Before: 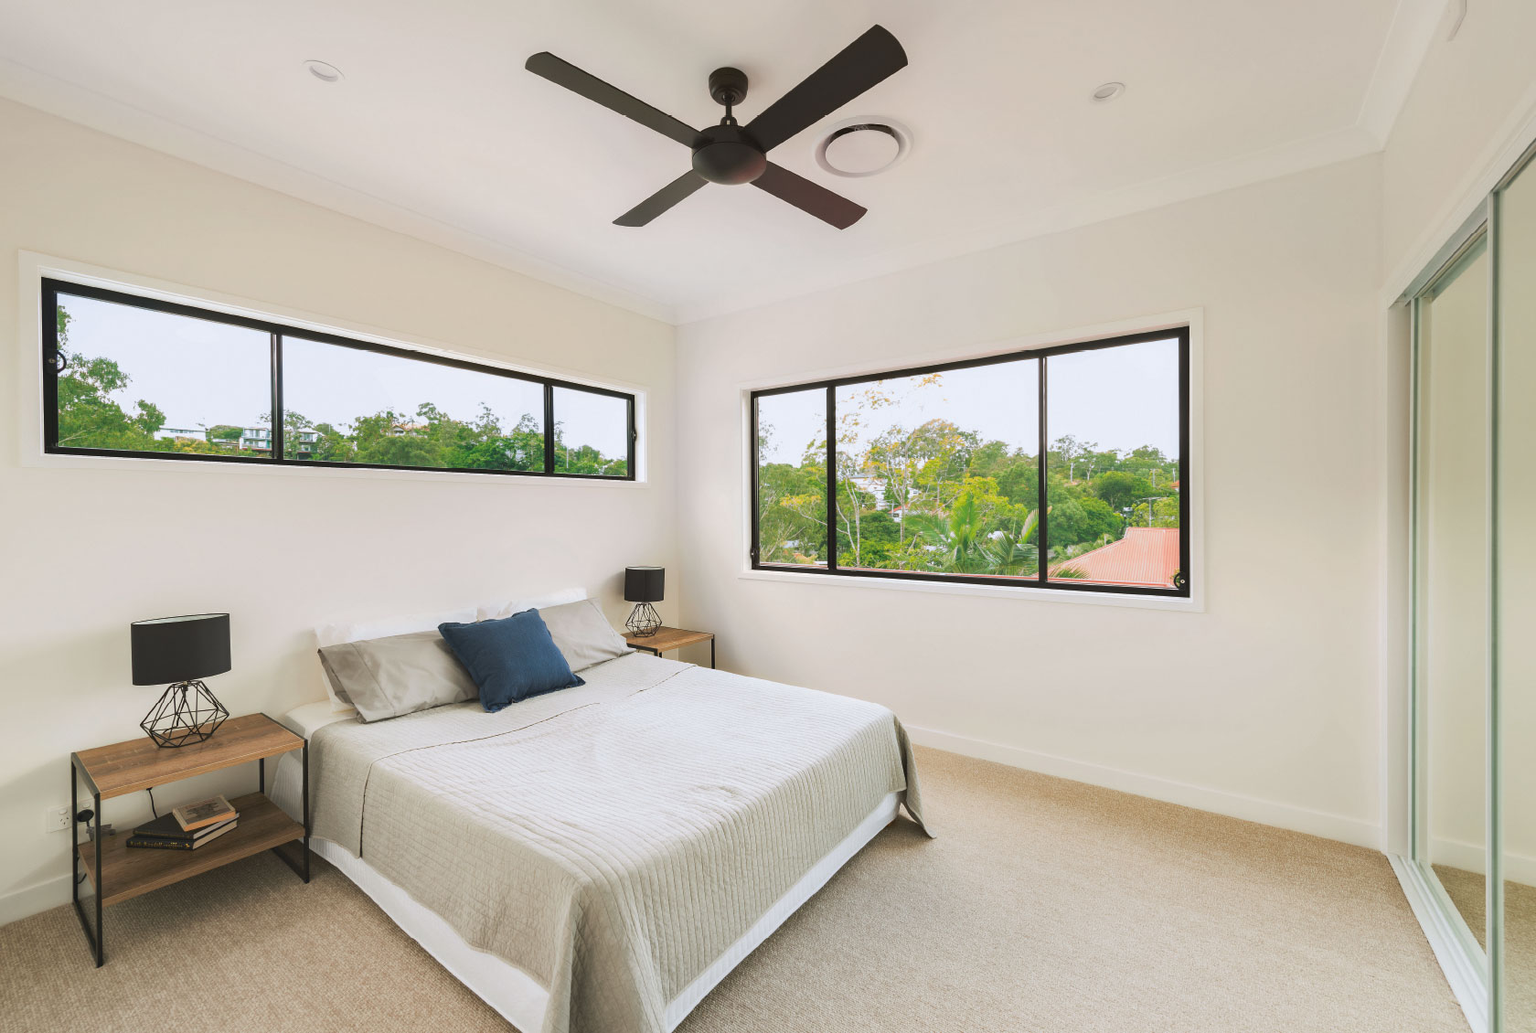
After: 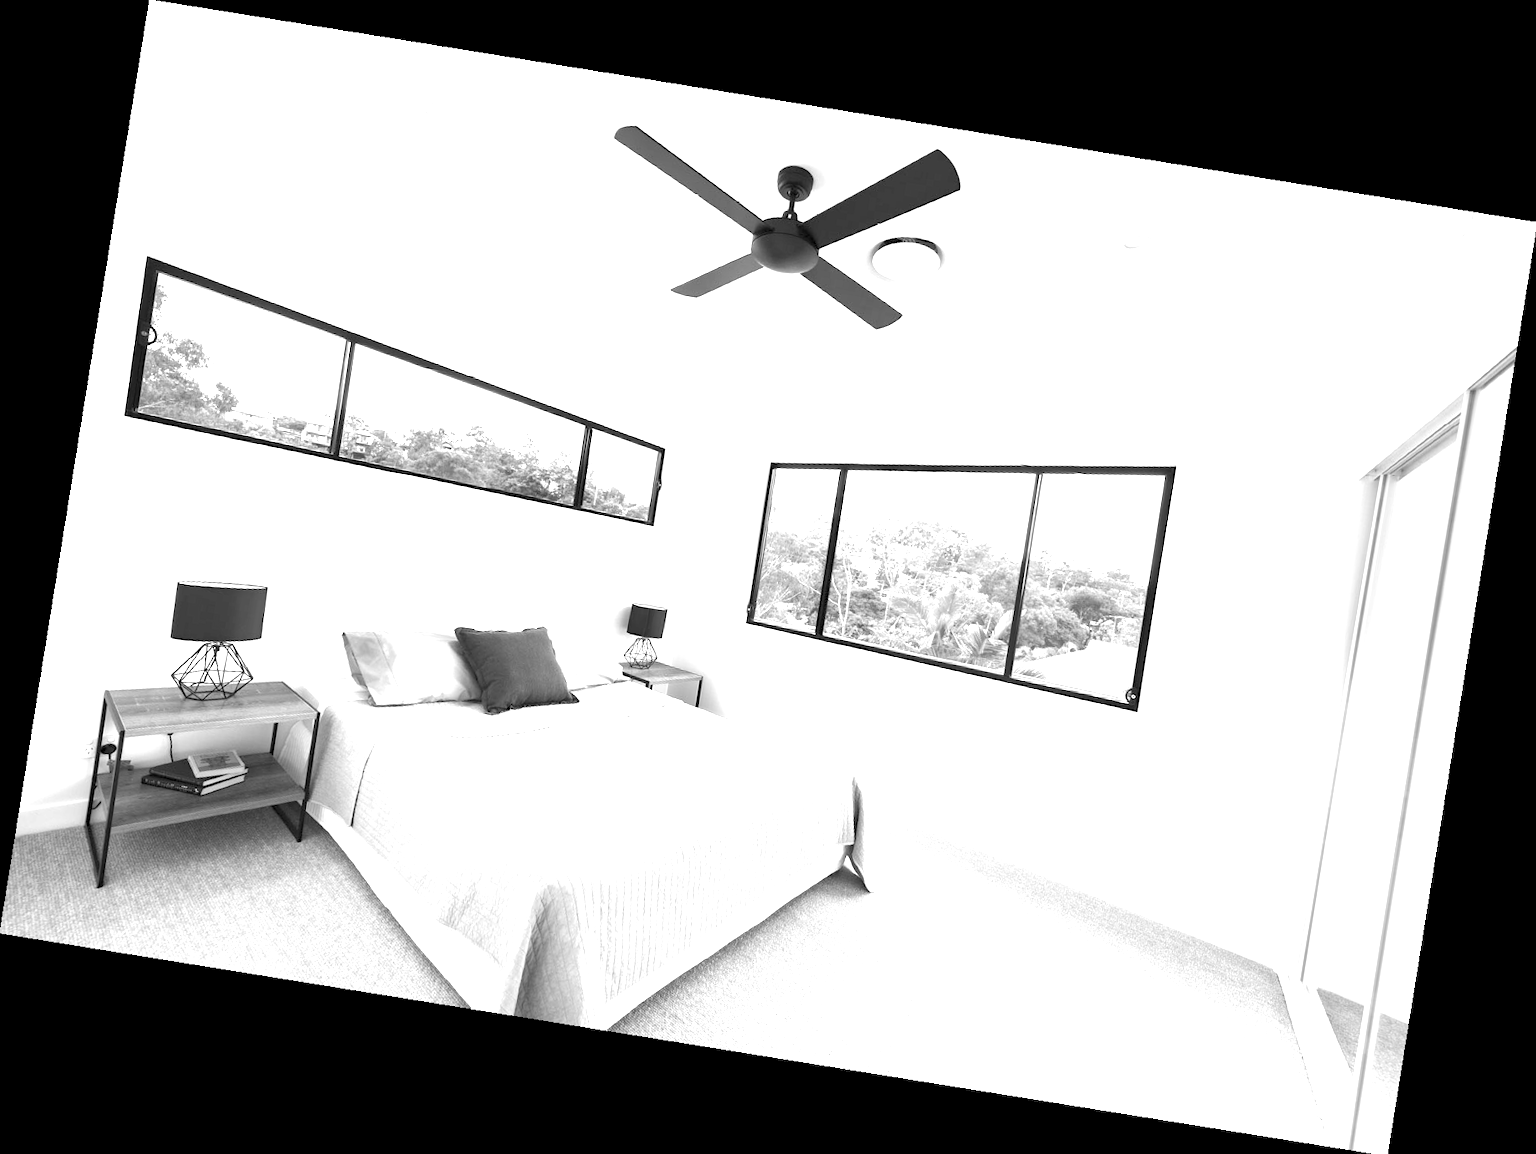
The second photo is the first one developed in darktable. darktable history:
exposure: black level correction 0.009, exposure 1.425 EV, compensate highlight preservation false
rotate and perspective: rotation 9.12°, automatic cropping off
monochrome: on, module defaults
